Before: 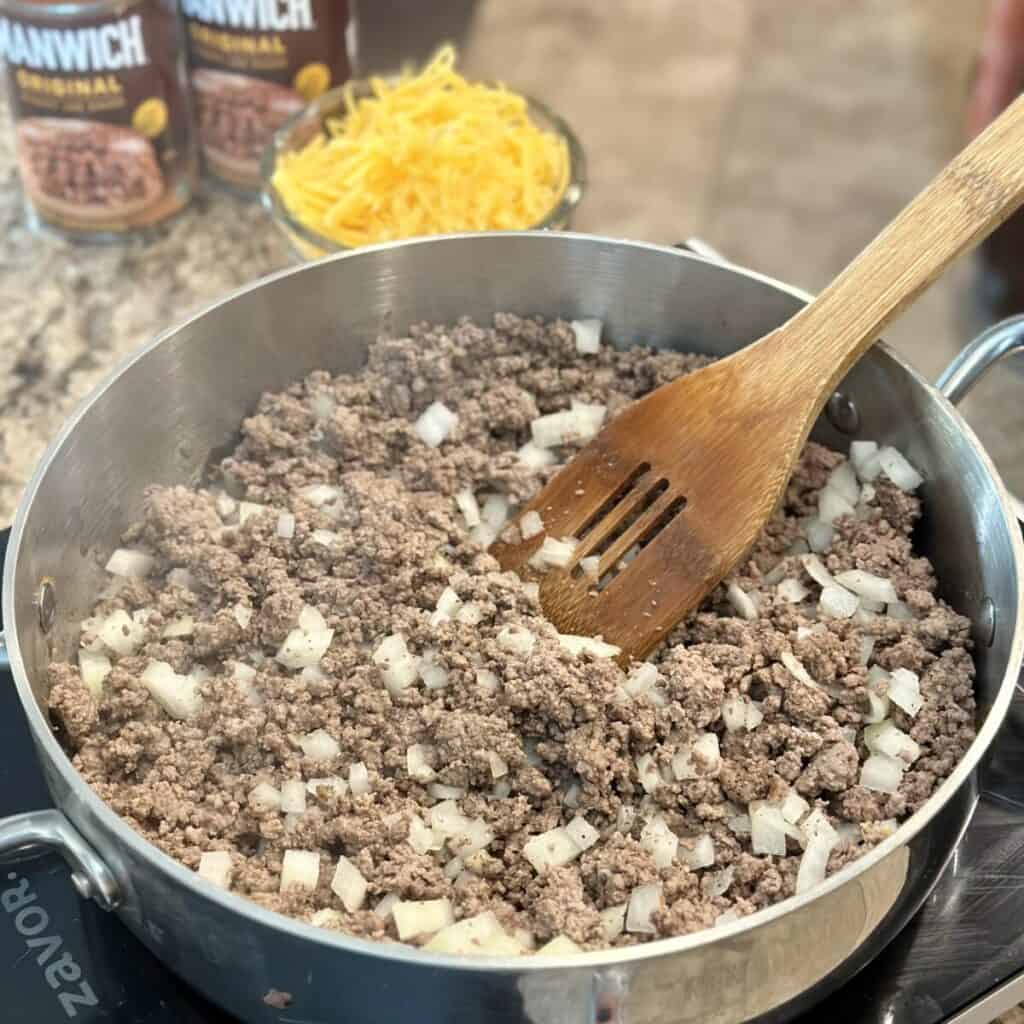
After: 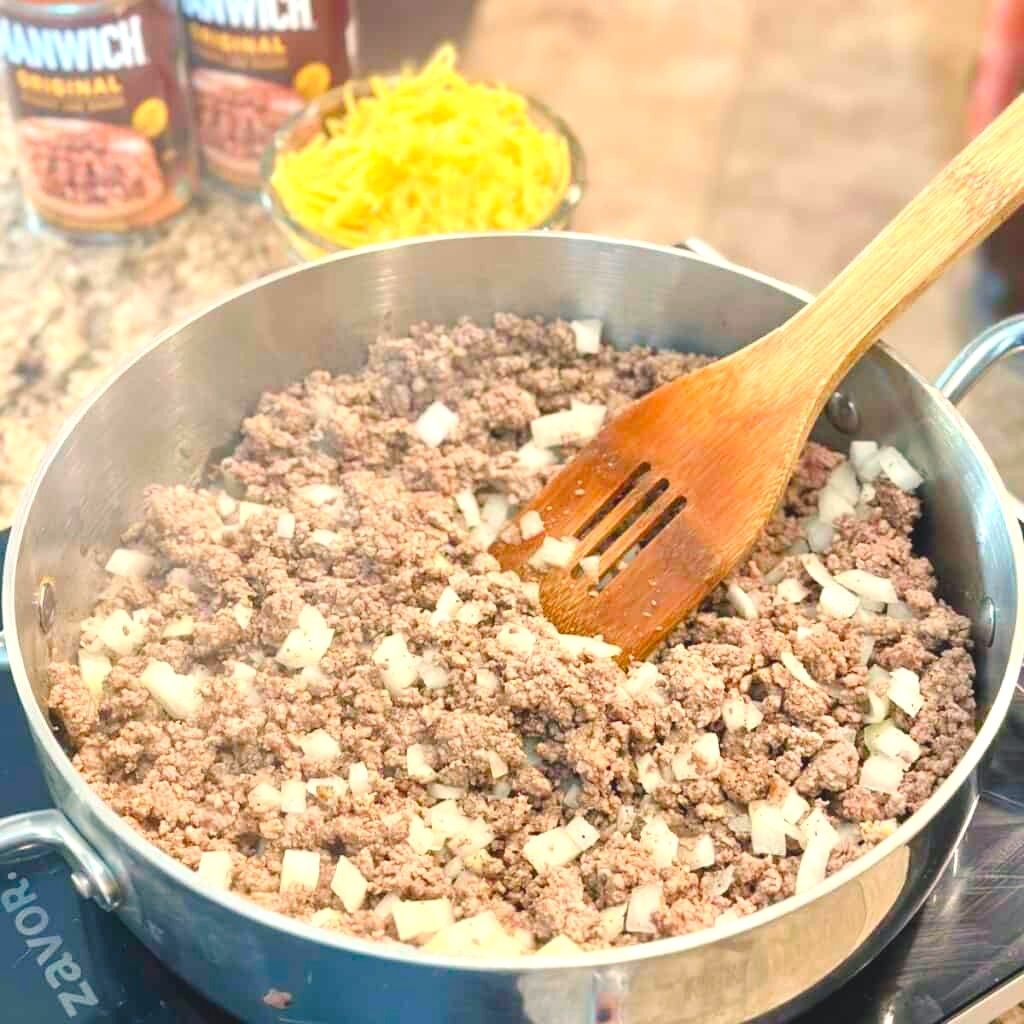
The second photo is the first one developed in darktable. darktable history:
exposure: black level correction 0, exposure 0.5 EV, compensate exposure bias true, compensate highlight preservation false
white balance: emerald 1
contrast brightness saturation: contrast 0.07, brightness 0.18, saturation 0.4
color balance rgb: shadows lift › chroma 2%, shadows lift › hue 250°, power › hue 326.4°, highlights gain › chroma 2%, highlights gain › hue 64.8°, global offset › luminance 0.5%, global offset › hue 58.8°, perceptual saturation grading › highlights -25%, perceptual saturation grading › shadows 30%, global vibrance 15%
